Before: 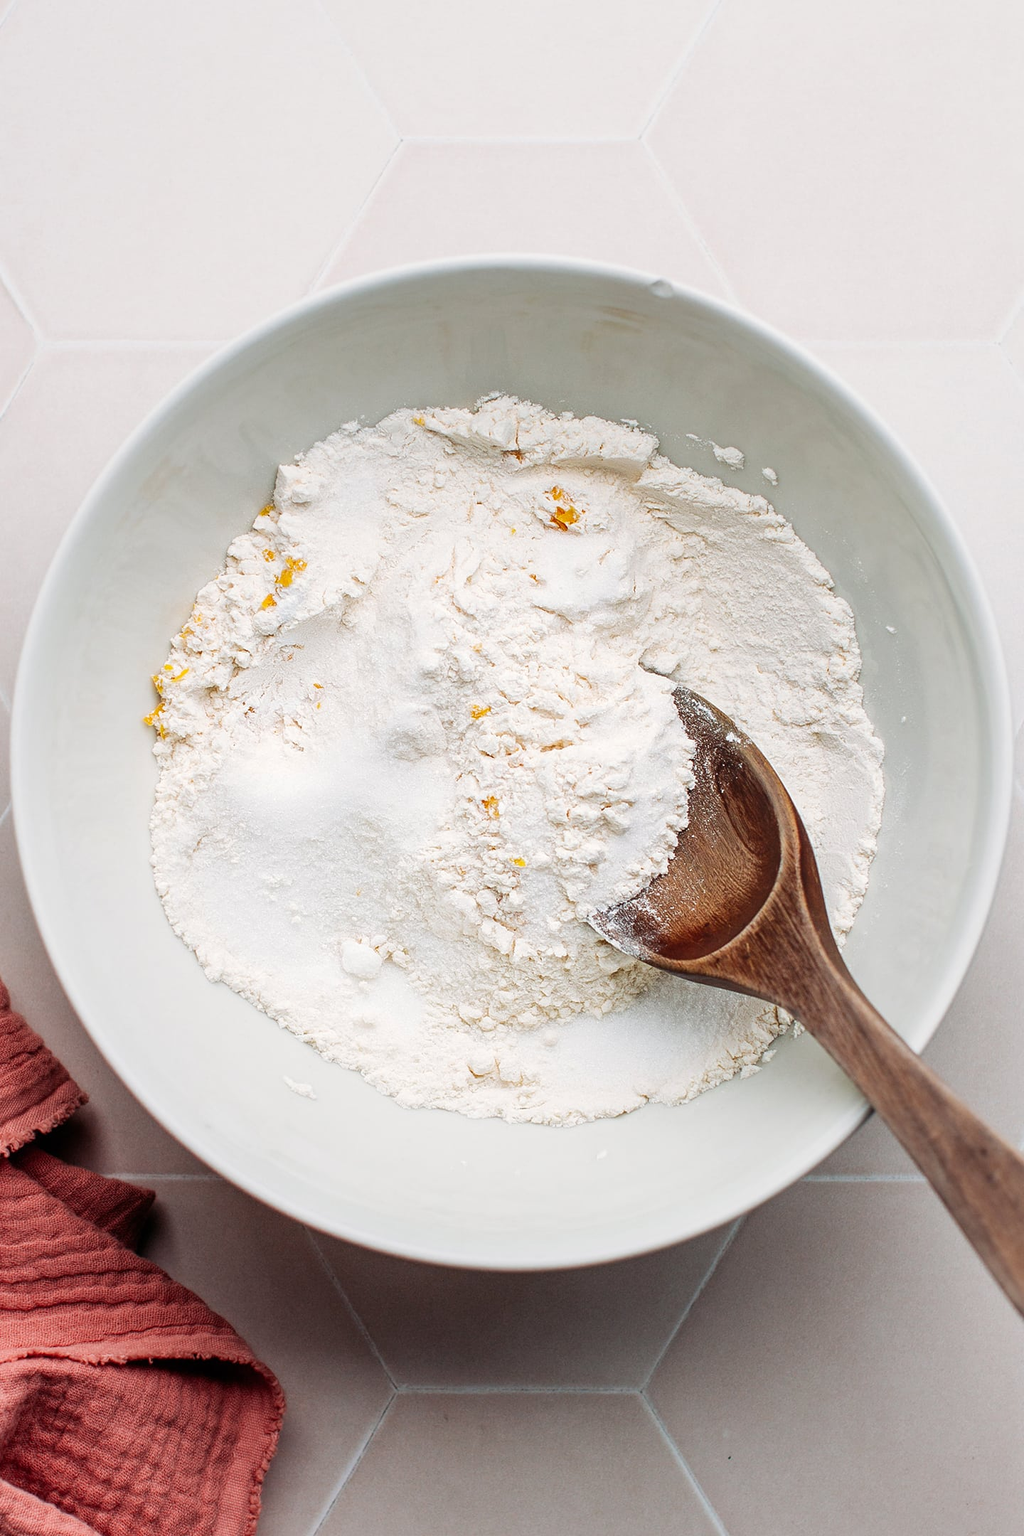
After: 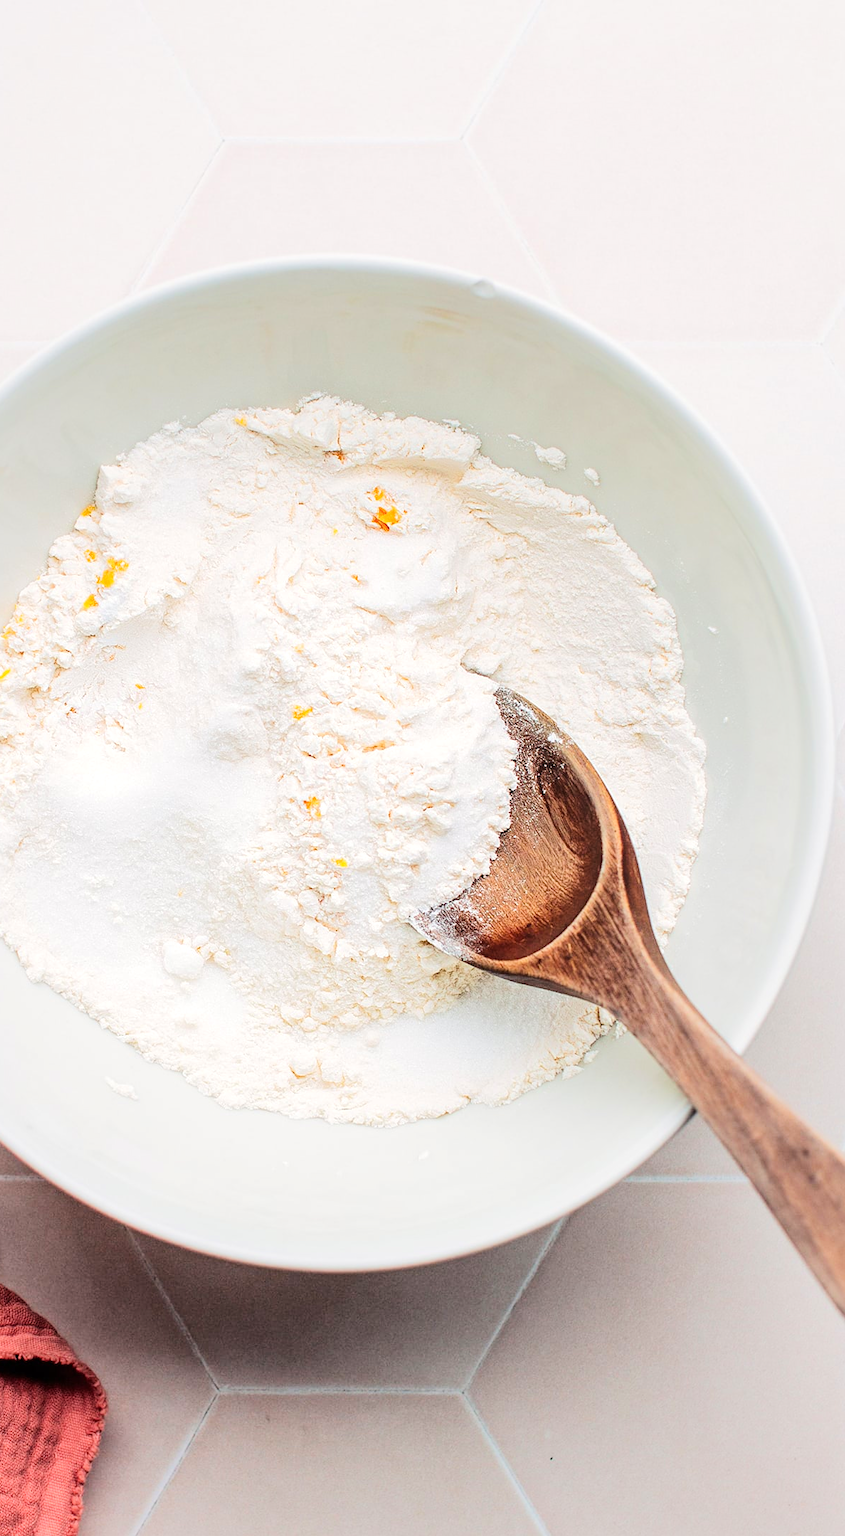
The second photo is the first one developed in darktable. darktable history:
crop: left 17.498%, bottom 0.027%
tone equalizer: -7 EV 0.157 EV, -6 EV 0.6 EV, -5 EV 1.15 EV, -4 EV 1.29 EV, -3 EV 1.13 EV, -2 EV 0.6 EV, -1 EV 0.158 EV, edges refinement/feathering 500, mask exposure compensation -1.57 EV, preserve details no
